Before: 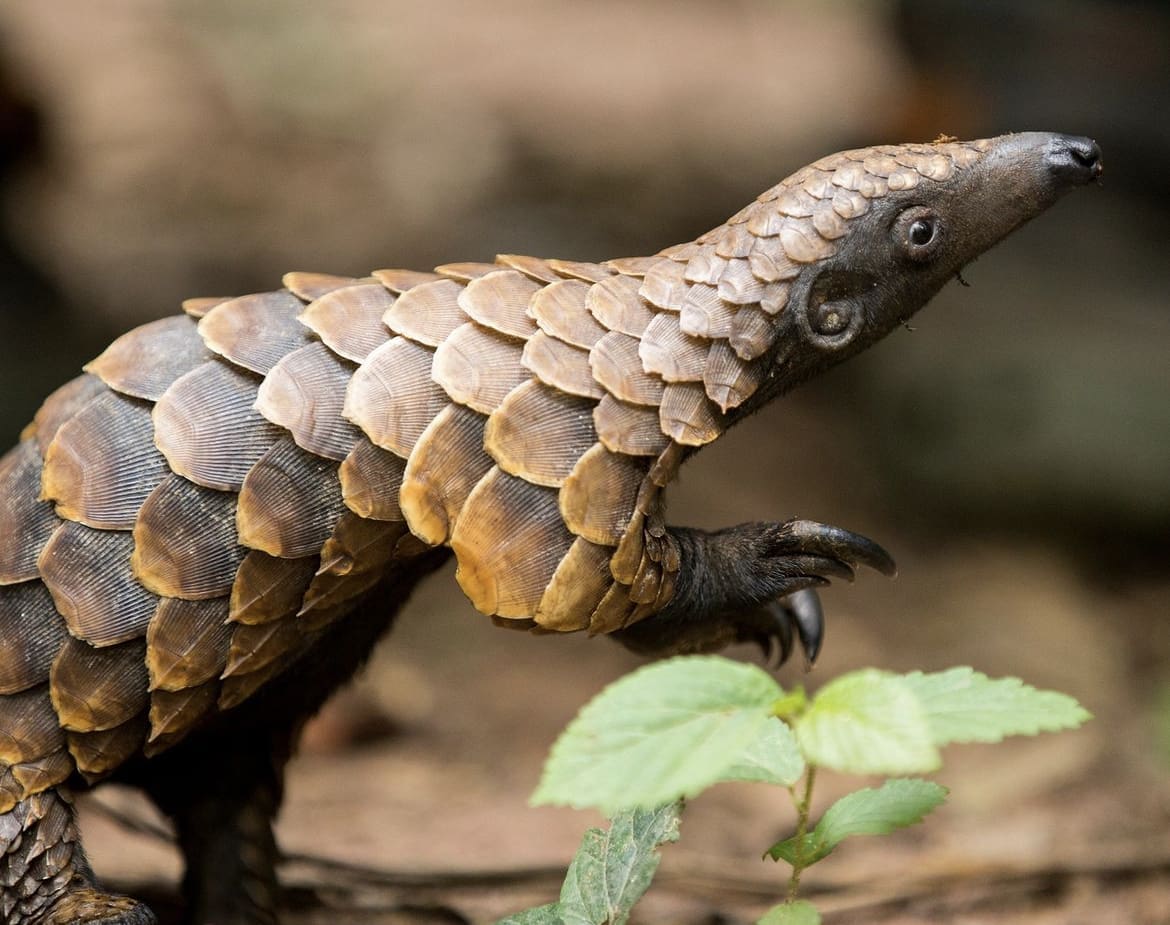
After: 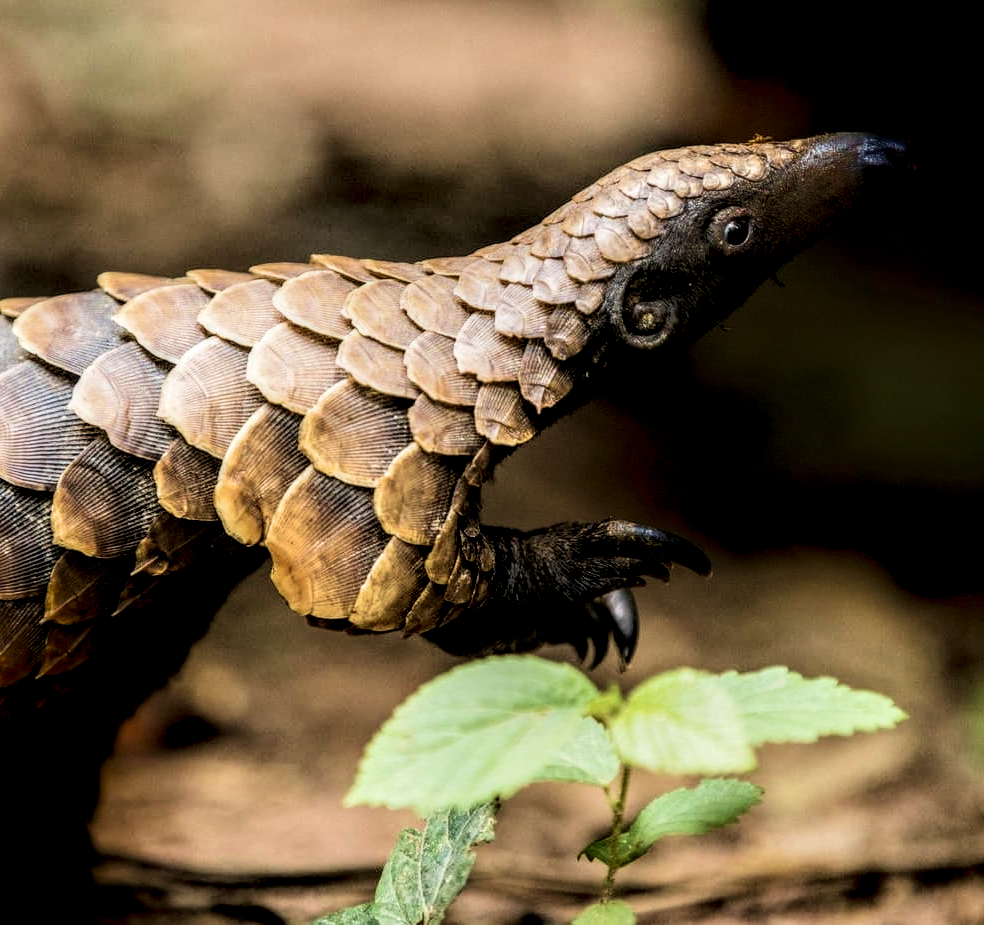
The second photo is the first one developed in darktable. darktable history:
filmic rgb: black relative exposure -5.03 EV, white relative exposure 3.95 EV, hardness 2.88, contrast 1.298
local contrast: highlights 4%, shadows 7%, detail 182%
velvia: strength 44.61%
shadows and highlights: shadows -87.93, highlights -37.02, soften with gaussian
crop: left 15.873%
